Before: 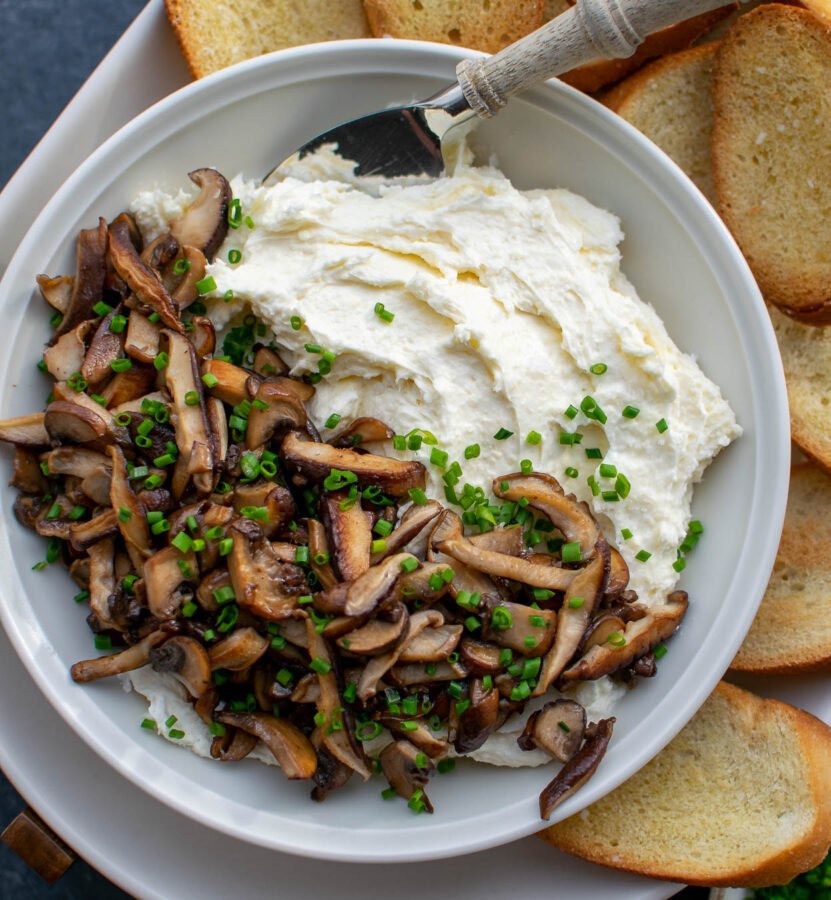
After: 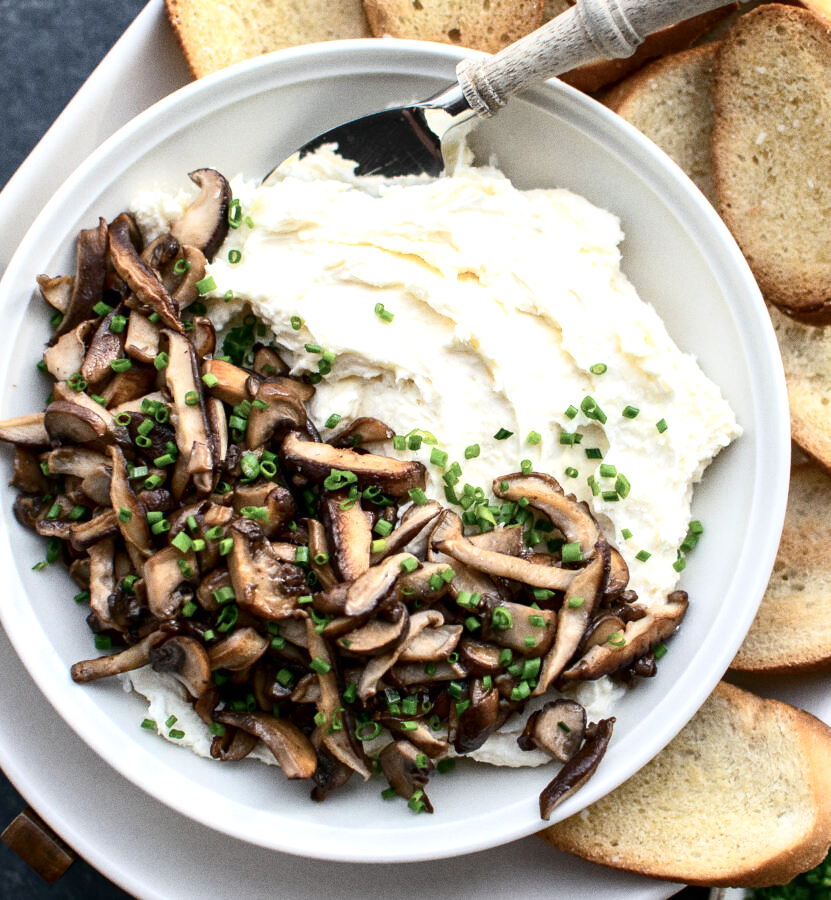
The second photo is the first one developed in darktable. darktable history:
grain: coarseness 0.09 ISO
contrast brightness saturation: contrast 0.25, saturation -0.31
exposure: black level correction 0, exposure 0.7 EV, compensate exposure bias true, compensate highlight preservation false
